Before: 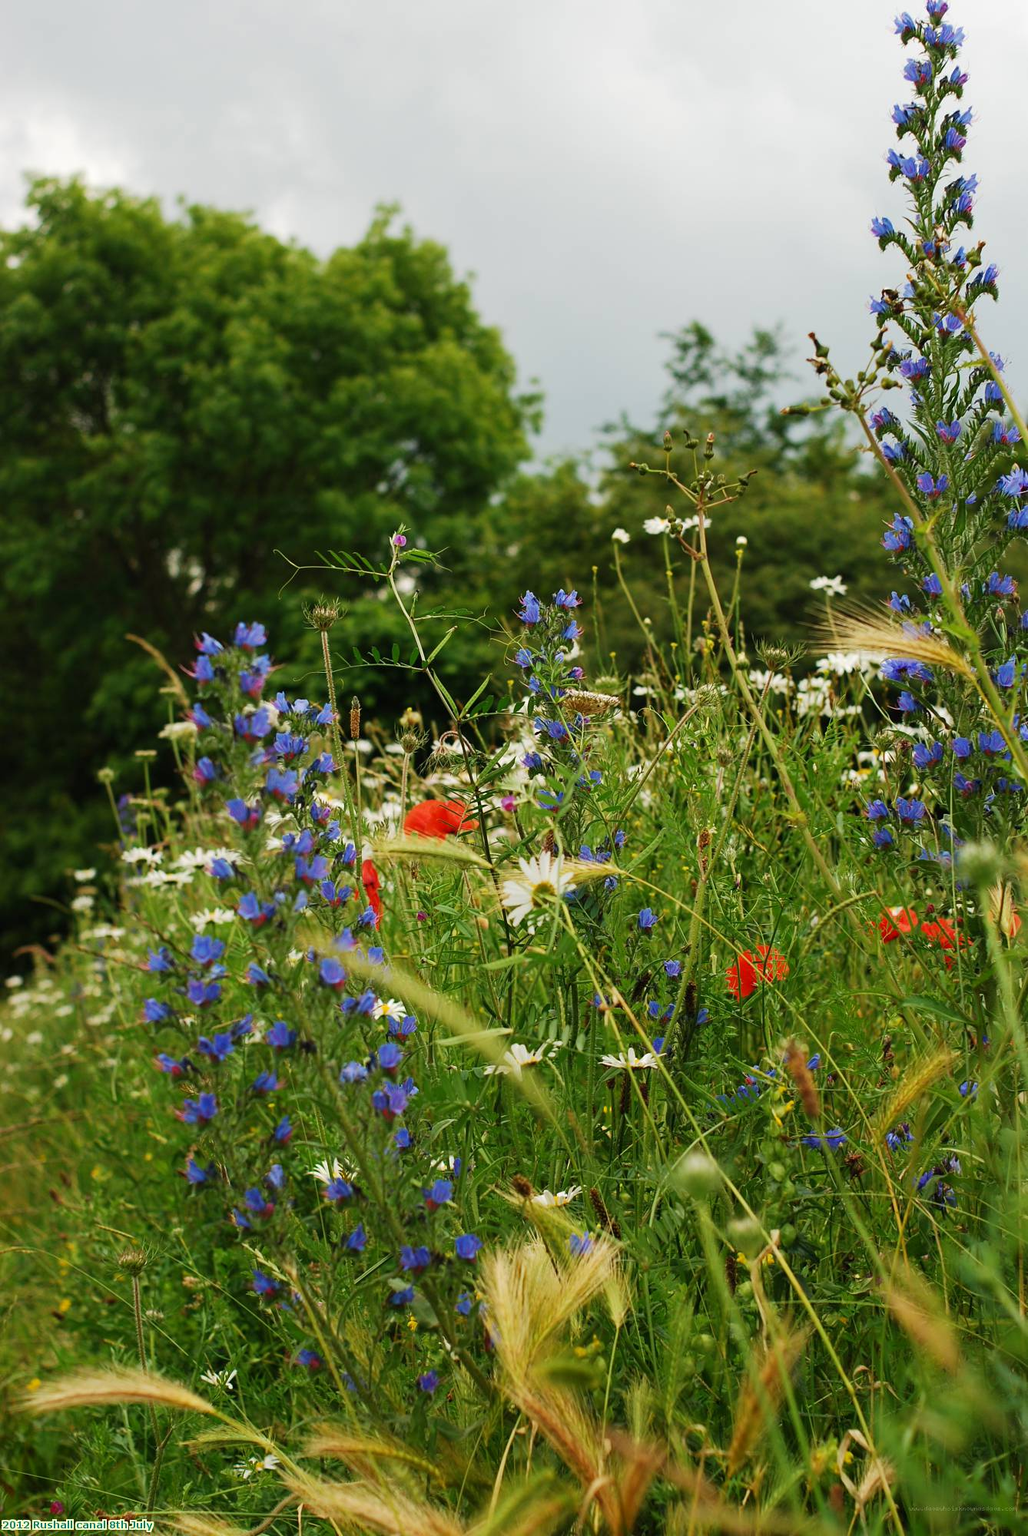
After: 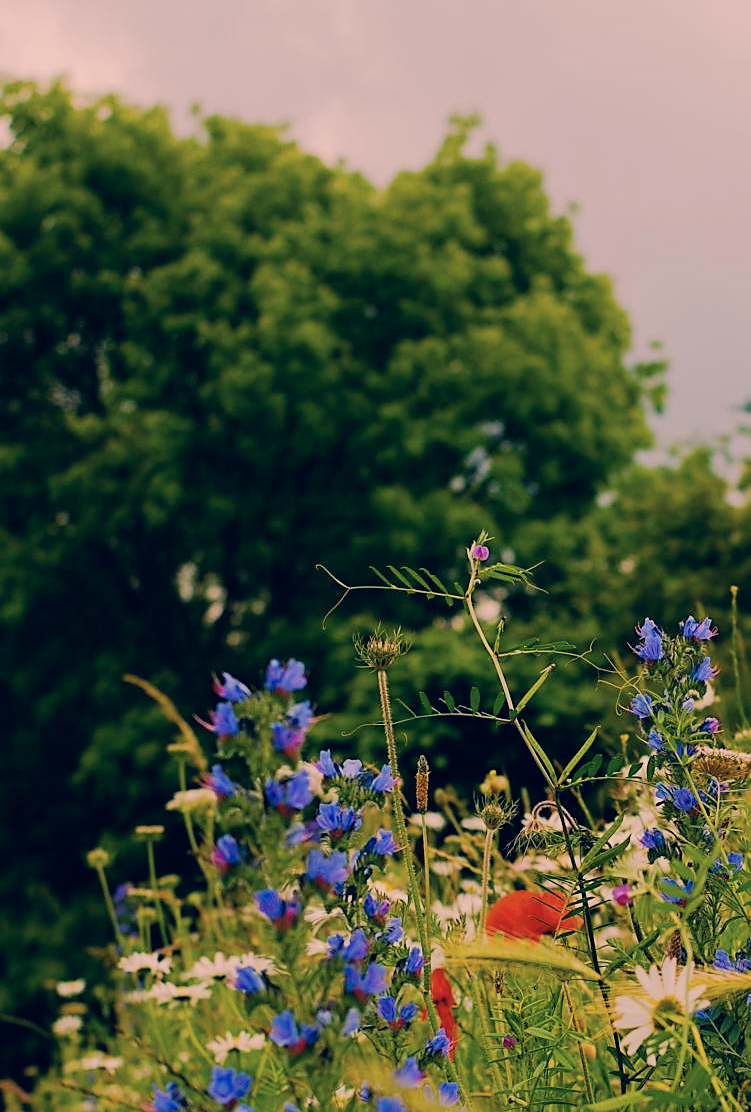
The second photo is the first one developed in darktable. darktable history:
color balance rgb: shadows lift › chroma 4.179%, shadows lift › hue 251.38°, highlights gain › chroma 3.048%, highlights gain › hue 60.24°, perceptual saturation grading › global saturation 29.831%
sharpen: radius 1.832, amount 0.391, threshold 1.243
velvia: strength 6.65%
haze removal: compatibility mode true, adaptive false
crop and rotate: left 3.036%, top 7.561%, right 40.818%, bottom 36.81%
filmic rgb: black relative exposure -7.65 EV, white relative exposure 4.56 EV, hardness 3.61
color correction: highlights a* 13.95, highlights b* 5.7, shadows a* -5.38, shadows b* -15.41, saturation 0.856
